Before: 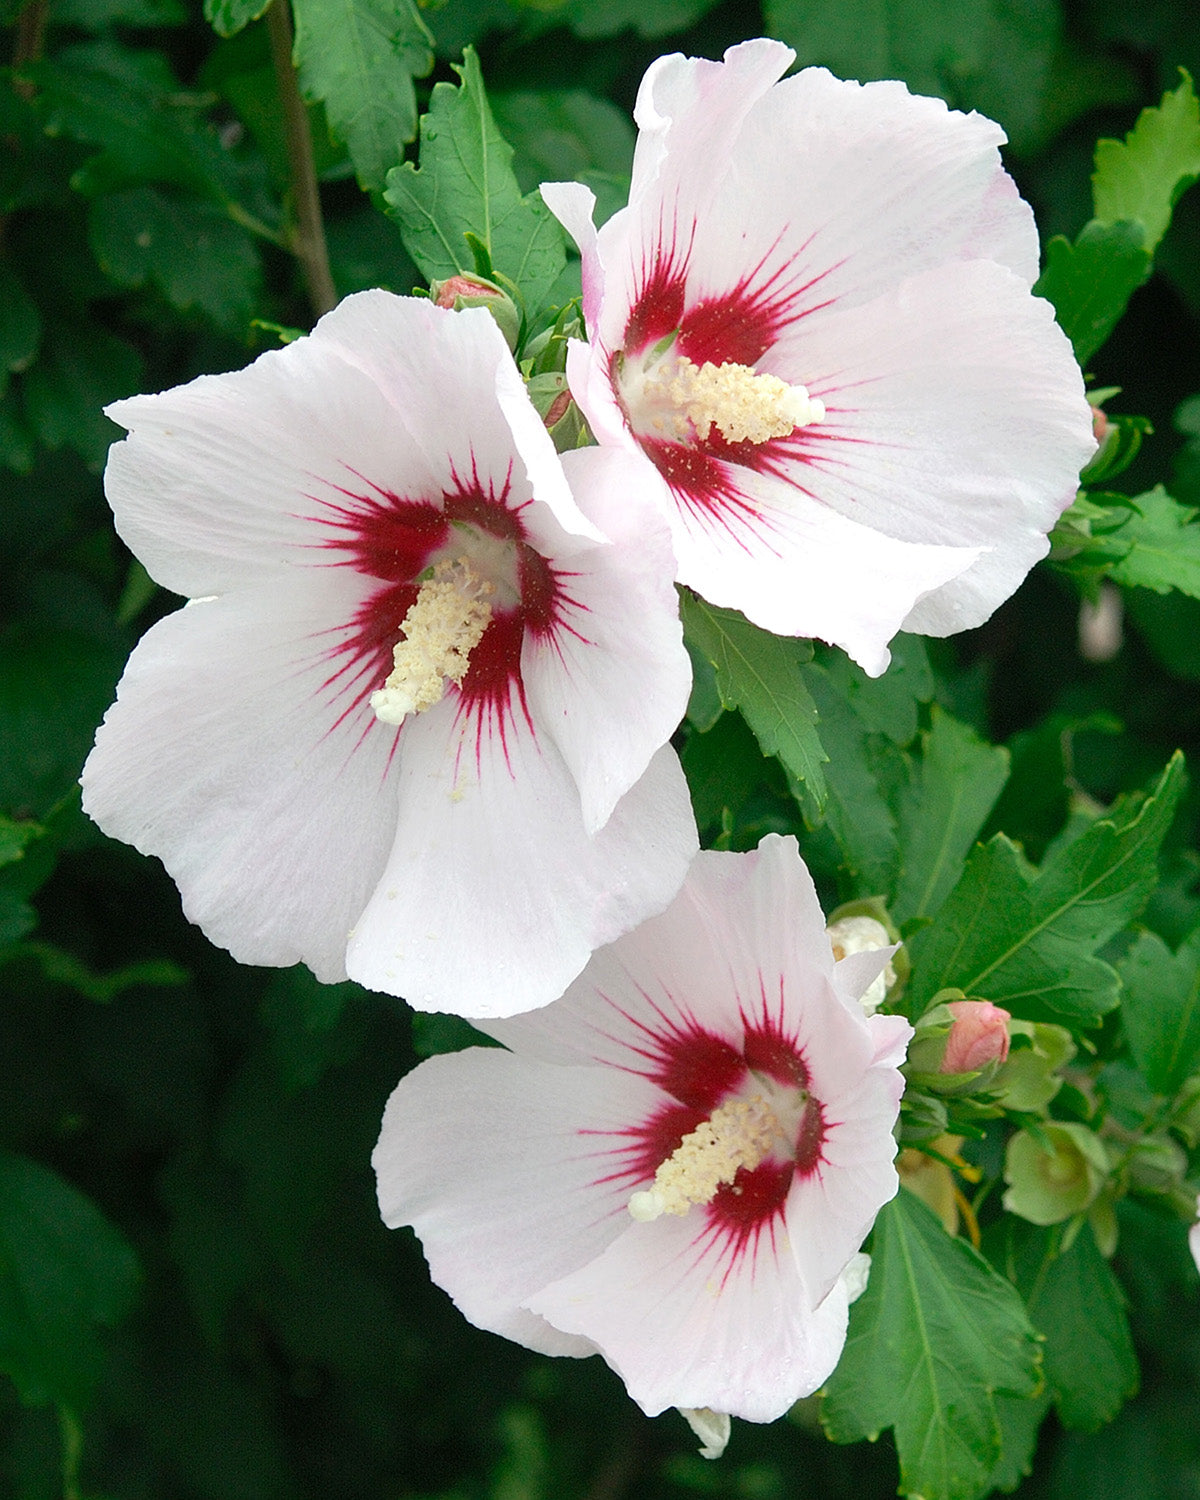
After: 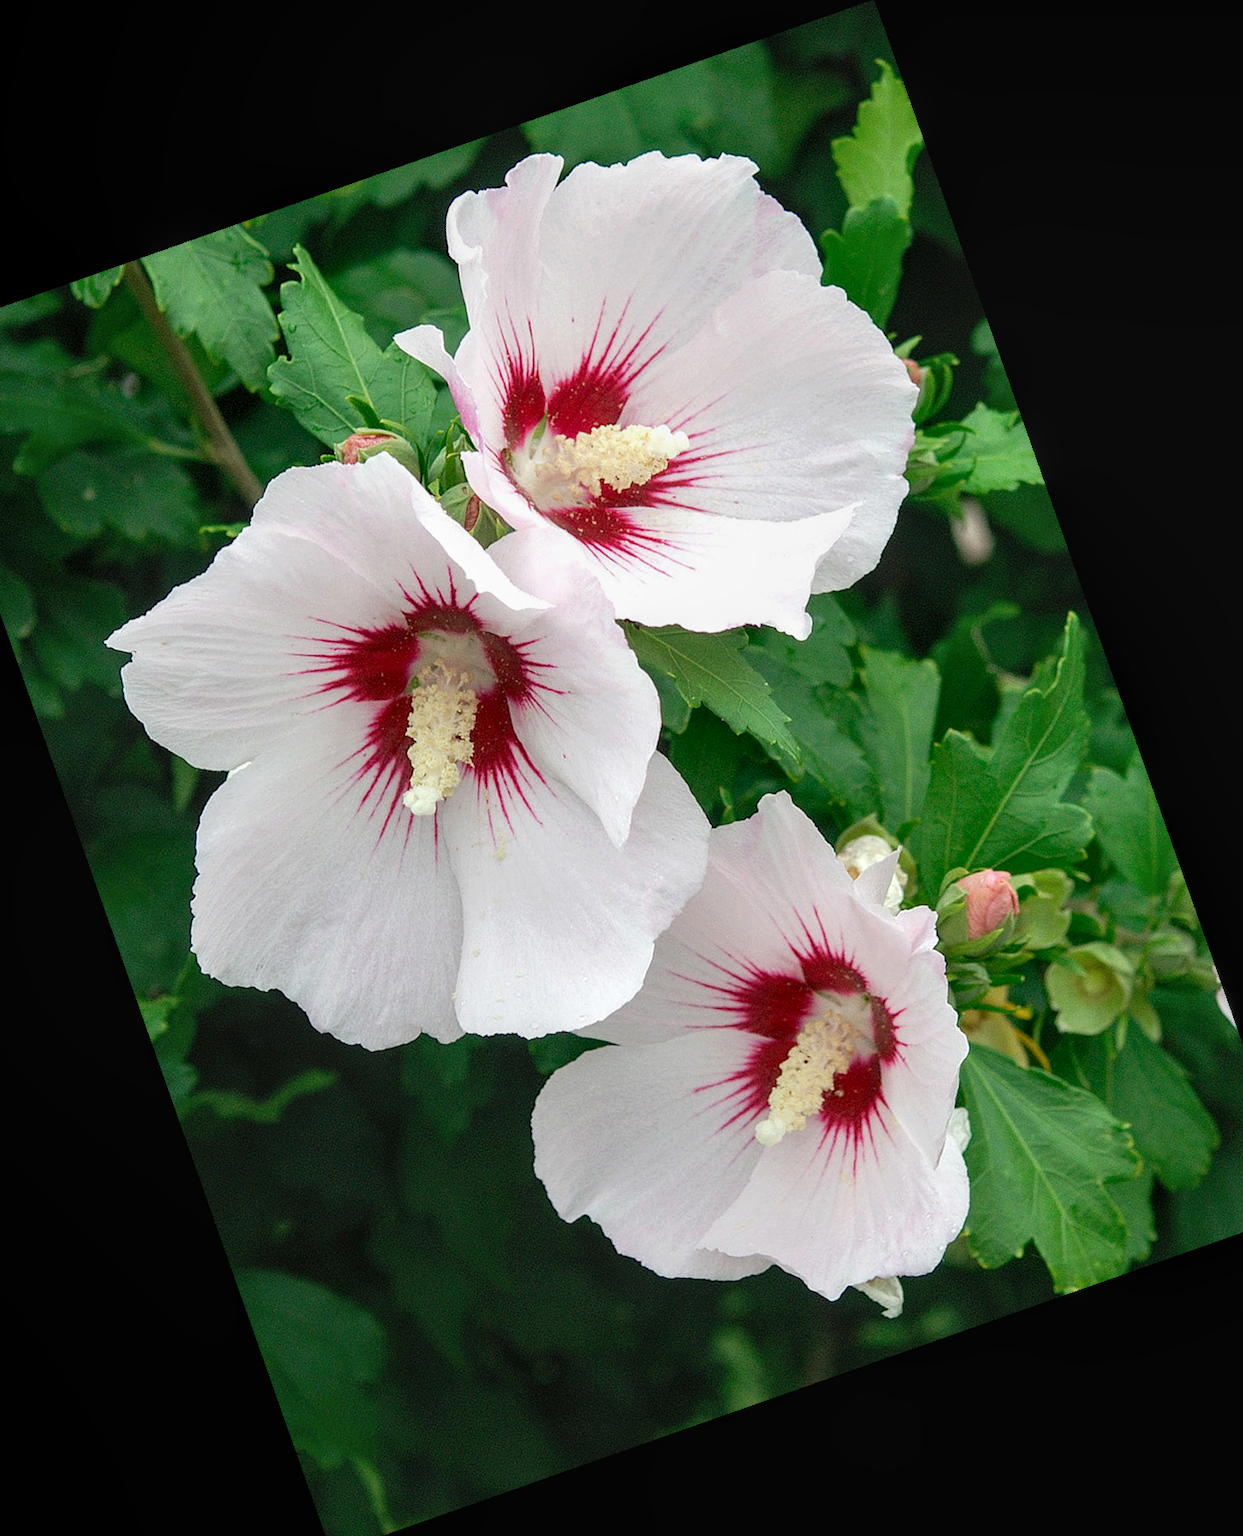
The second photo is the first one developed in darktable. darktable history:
local contrast: on, module defaults
levels: levels [0, 0.499, 1]
crop and rotate: angle 19.43°, left 6.812%, right 4.125%, bottom 1.087%
